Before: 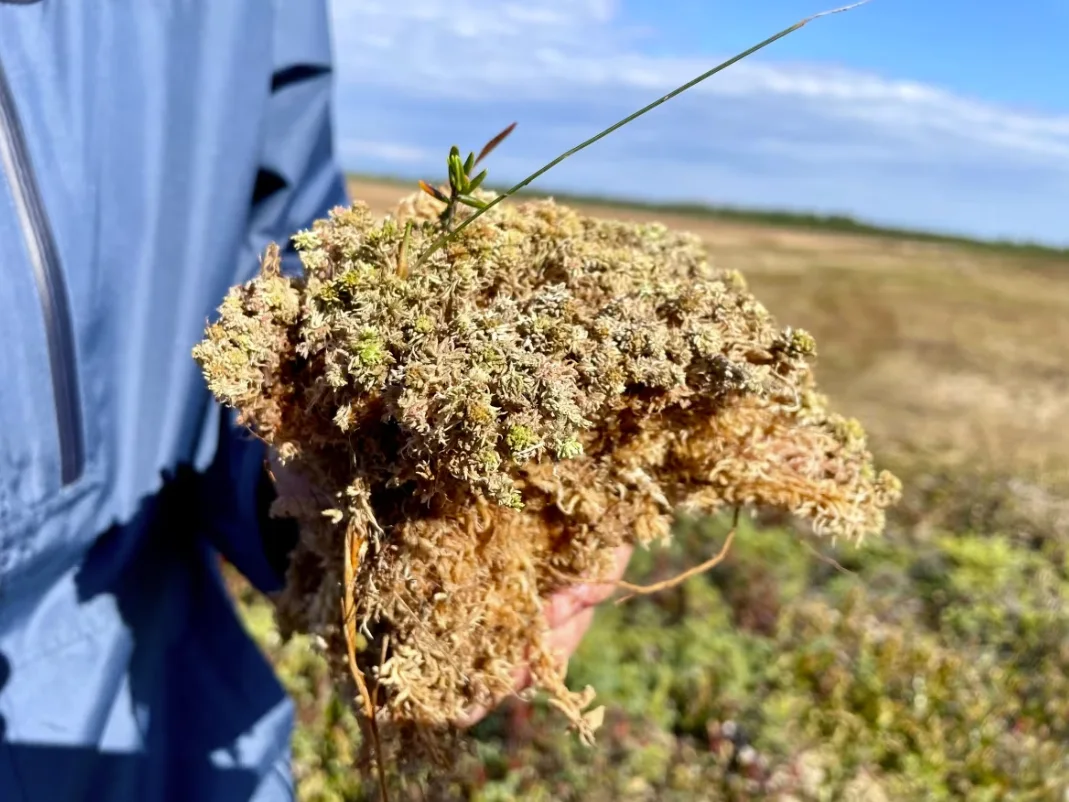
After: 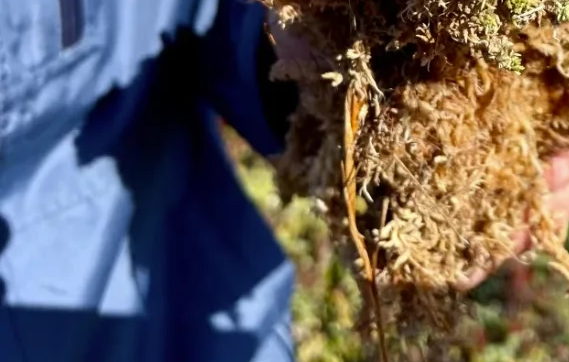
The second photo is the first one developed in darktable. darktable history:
crop and rotate: top 54.572%, right 46.722%, bottom 0.194%
